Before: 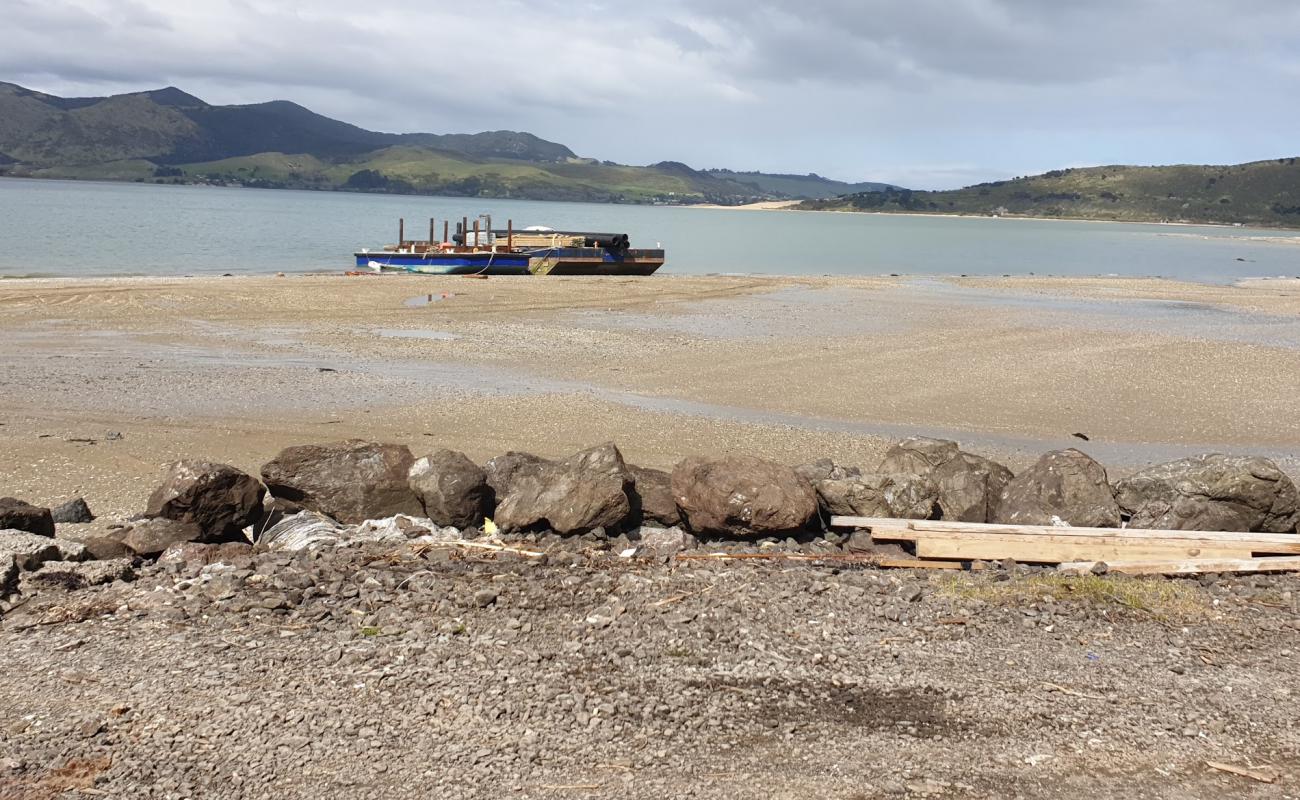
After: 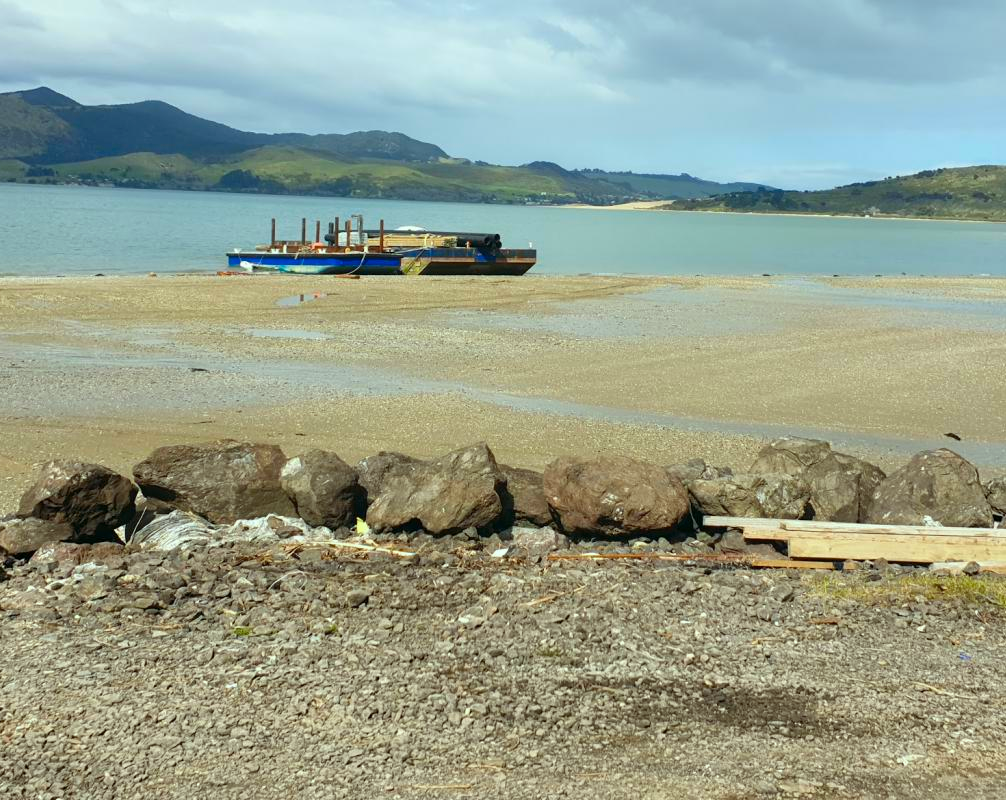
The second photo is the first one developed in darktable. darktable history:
white balance: emerald 1
color correction: highlights a* -7.33, highlights b* 1.26, shadows a* -3.55, saturation 1.4
crop: left 9.88%, right 12.664%
